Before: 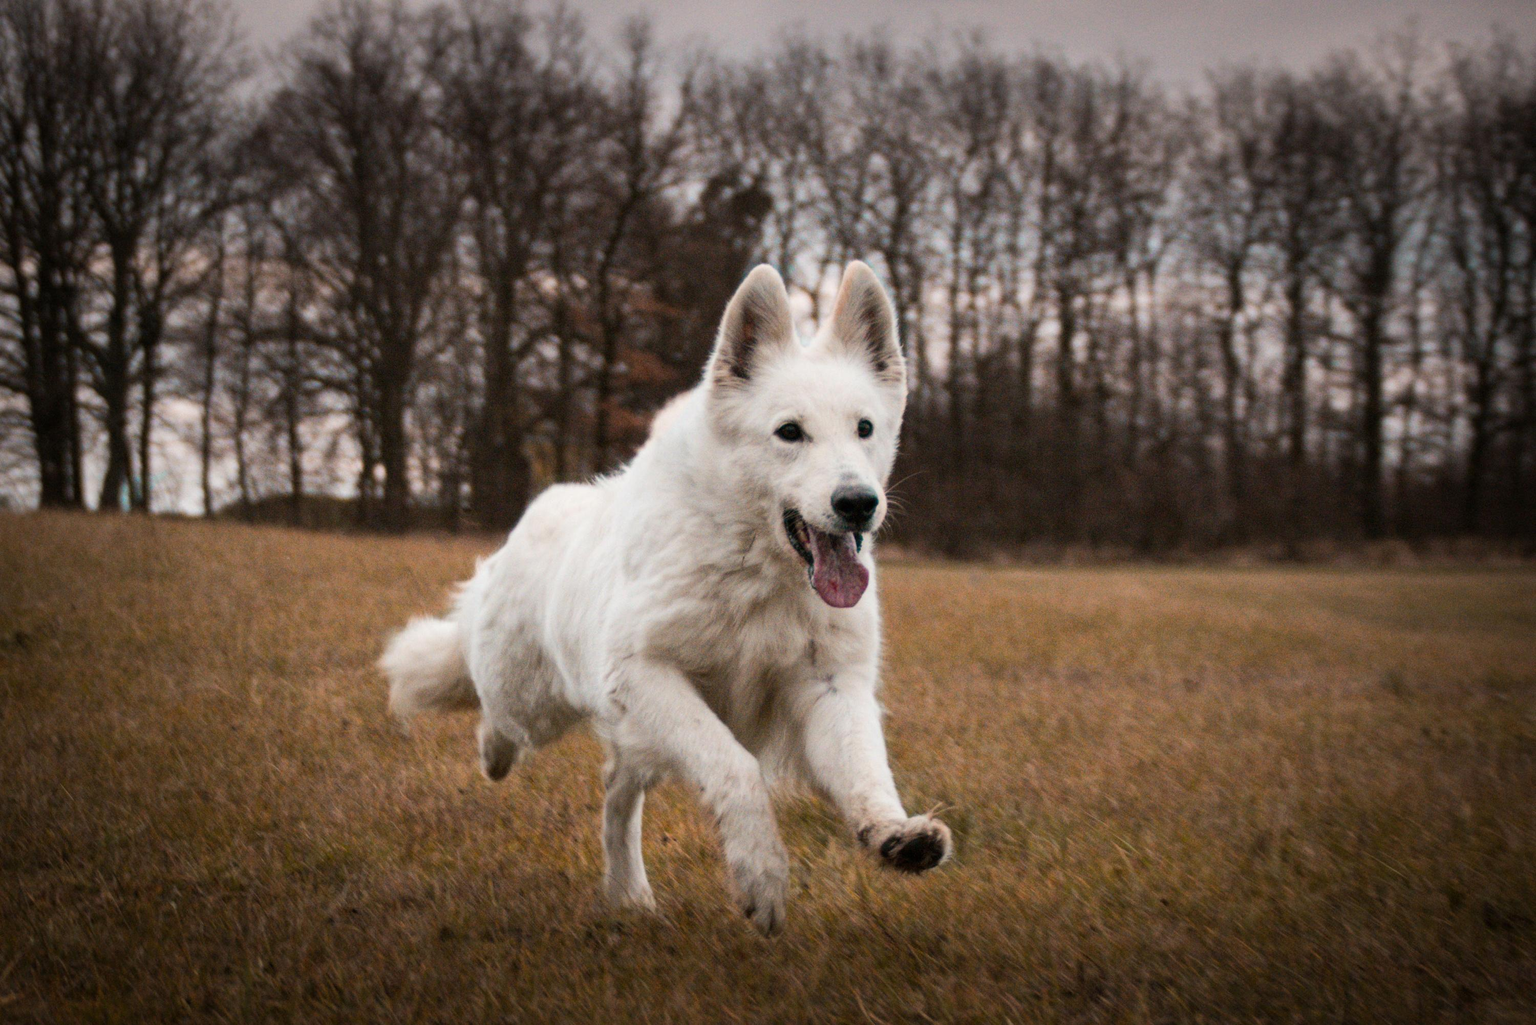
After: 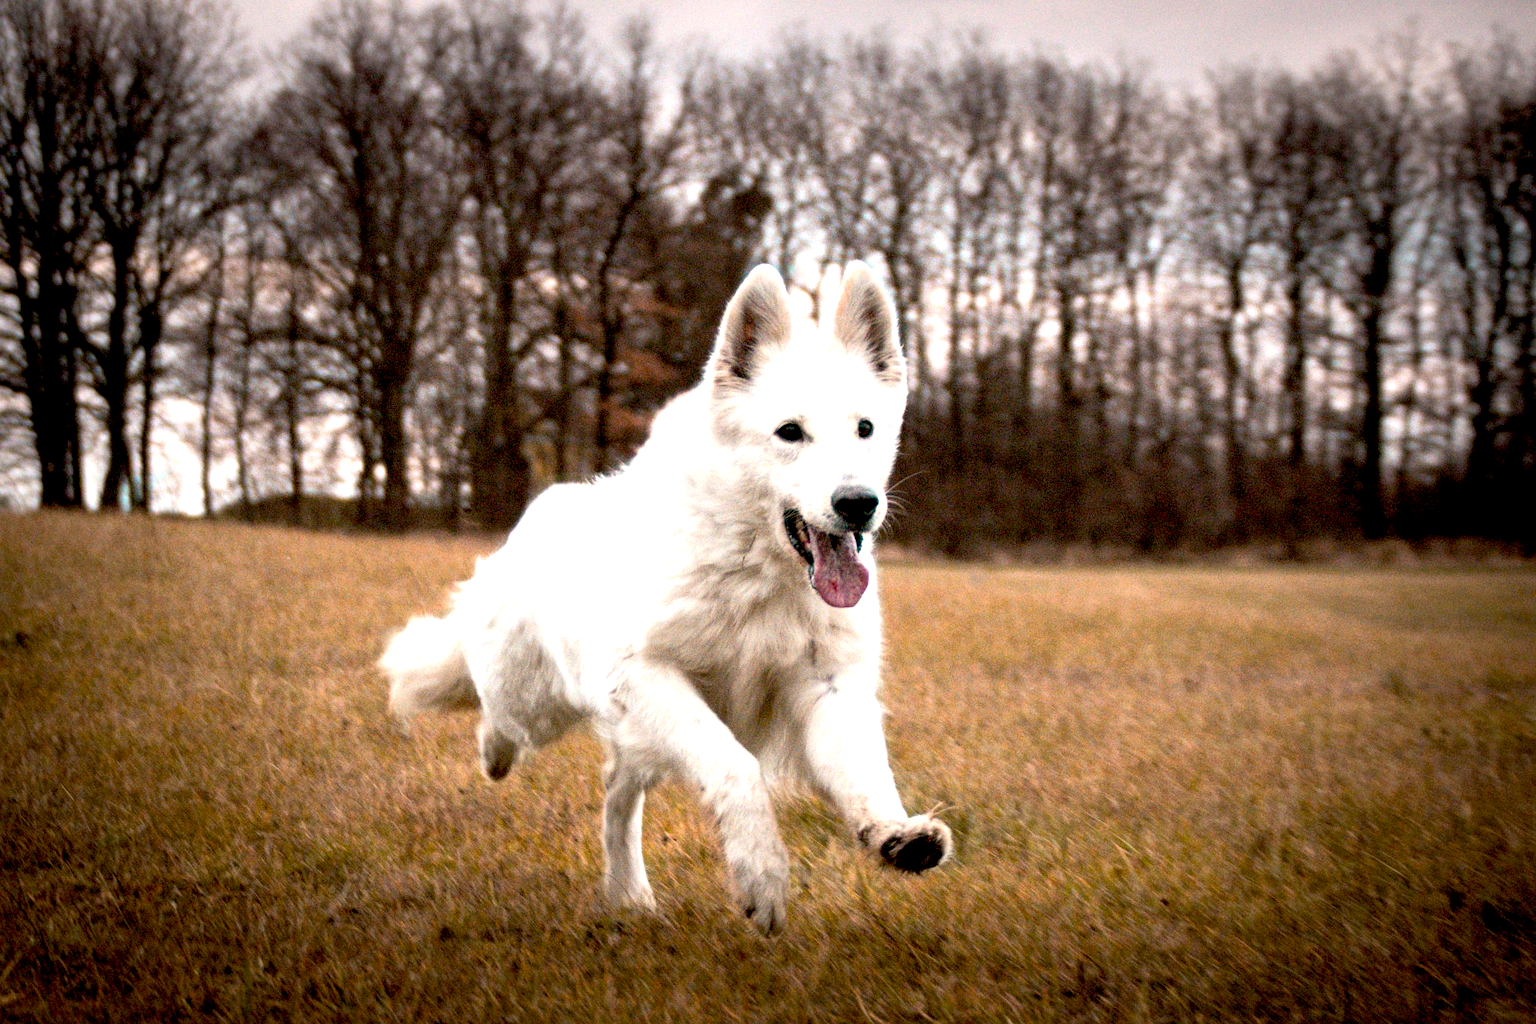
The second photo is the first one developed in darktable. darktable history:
exposure: black level correction 0.011, exposure 1.088 EV, compensate highlight preservation false
sharpen: amount 0.209
